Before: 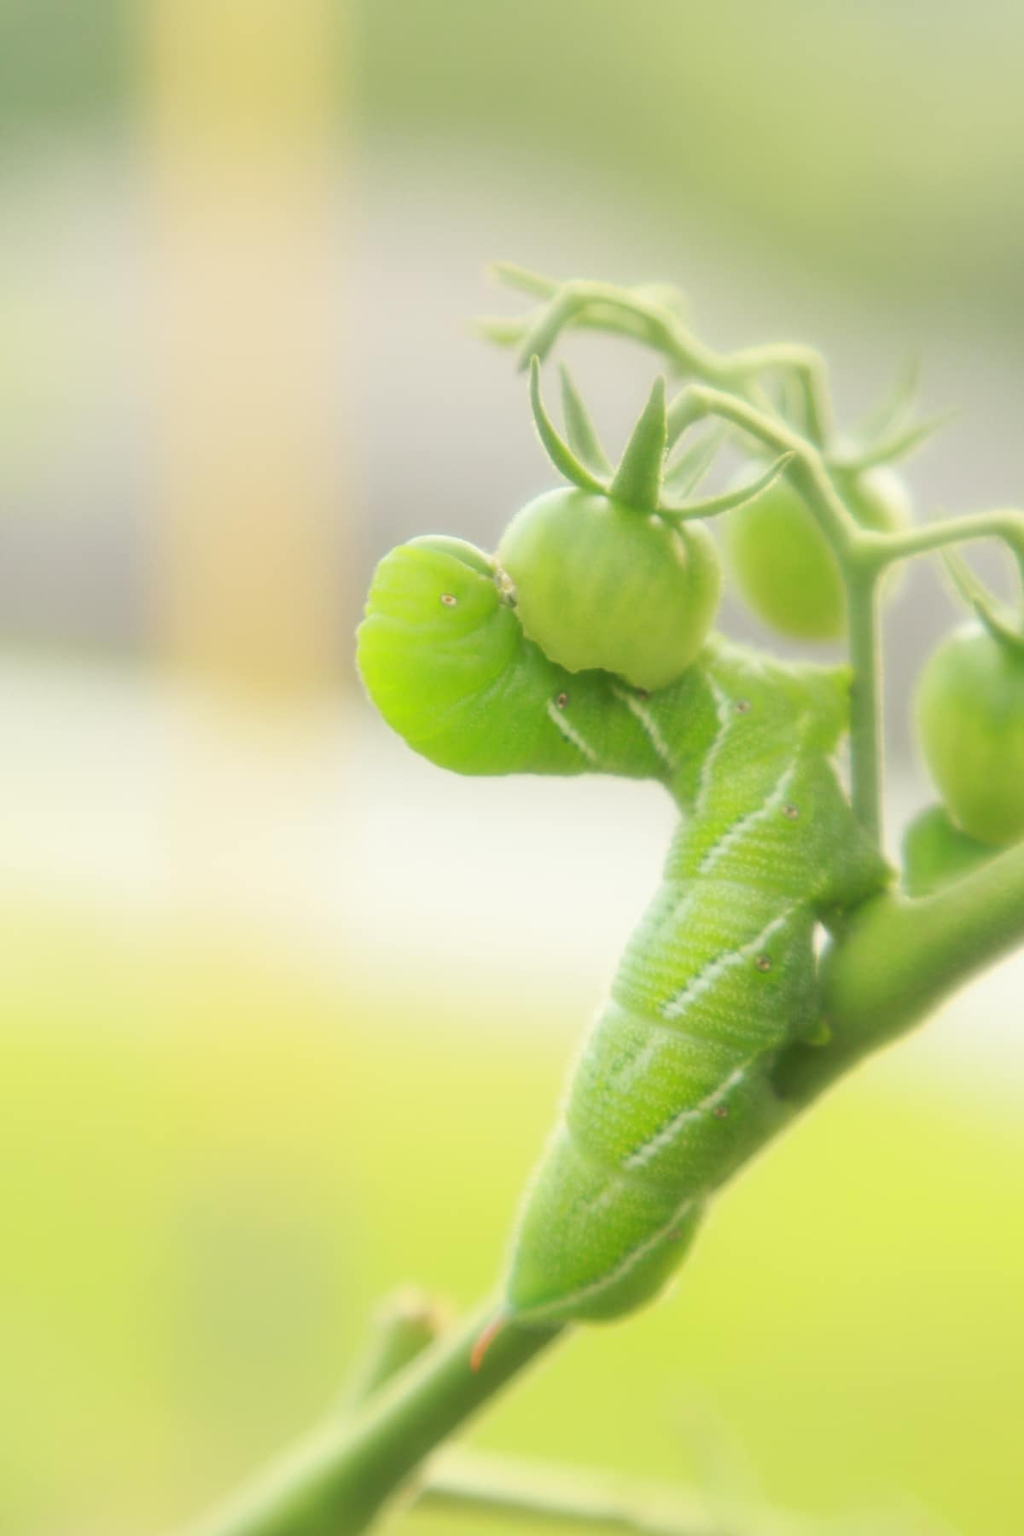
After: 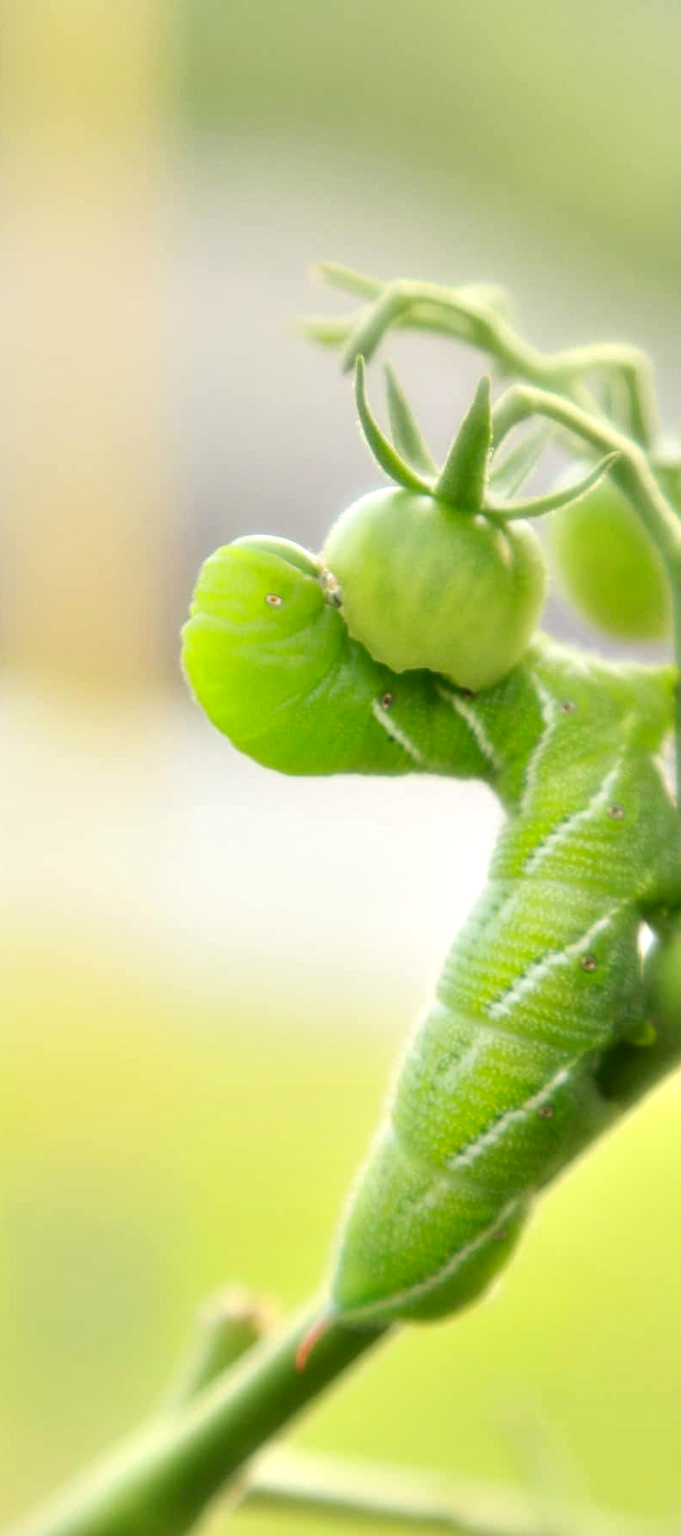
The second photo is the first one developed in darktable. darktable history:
contrast equalizer: y [[0.6 ×6], [0.55 ×6], [0 ×6], [0 ×6], [0 ×6]]
exposure: black level correction 0.01, exposure 0.017 EV, compensate highlight preservation false
crop: left 17.146%, right 16.208%
